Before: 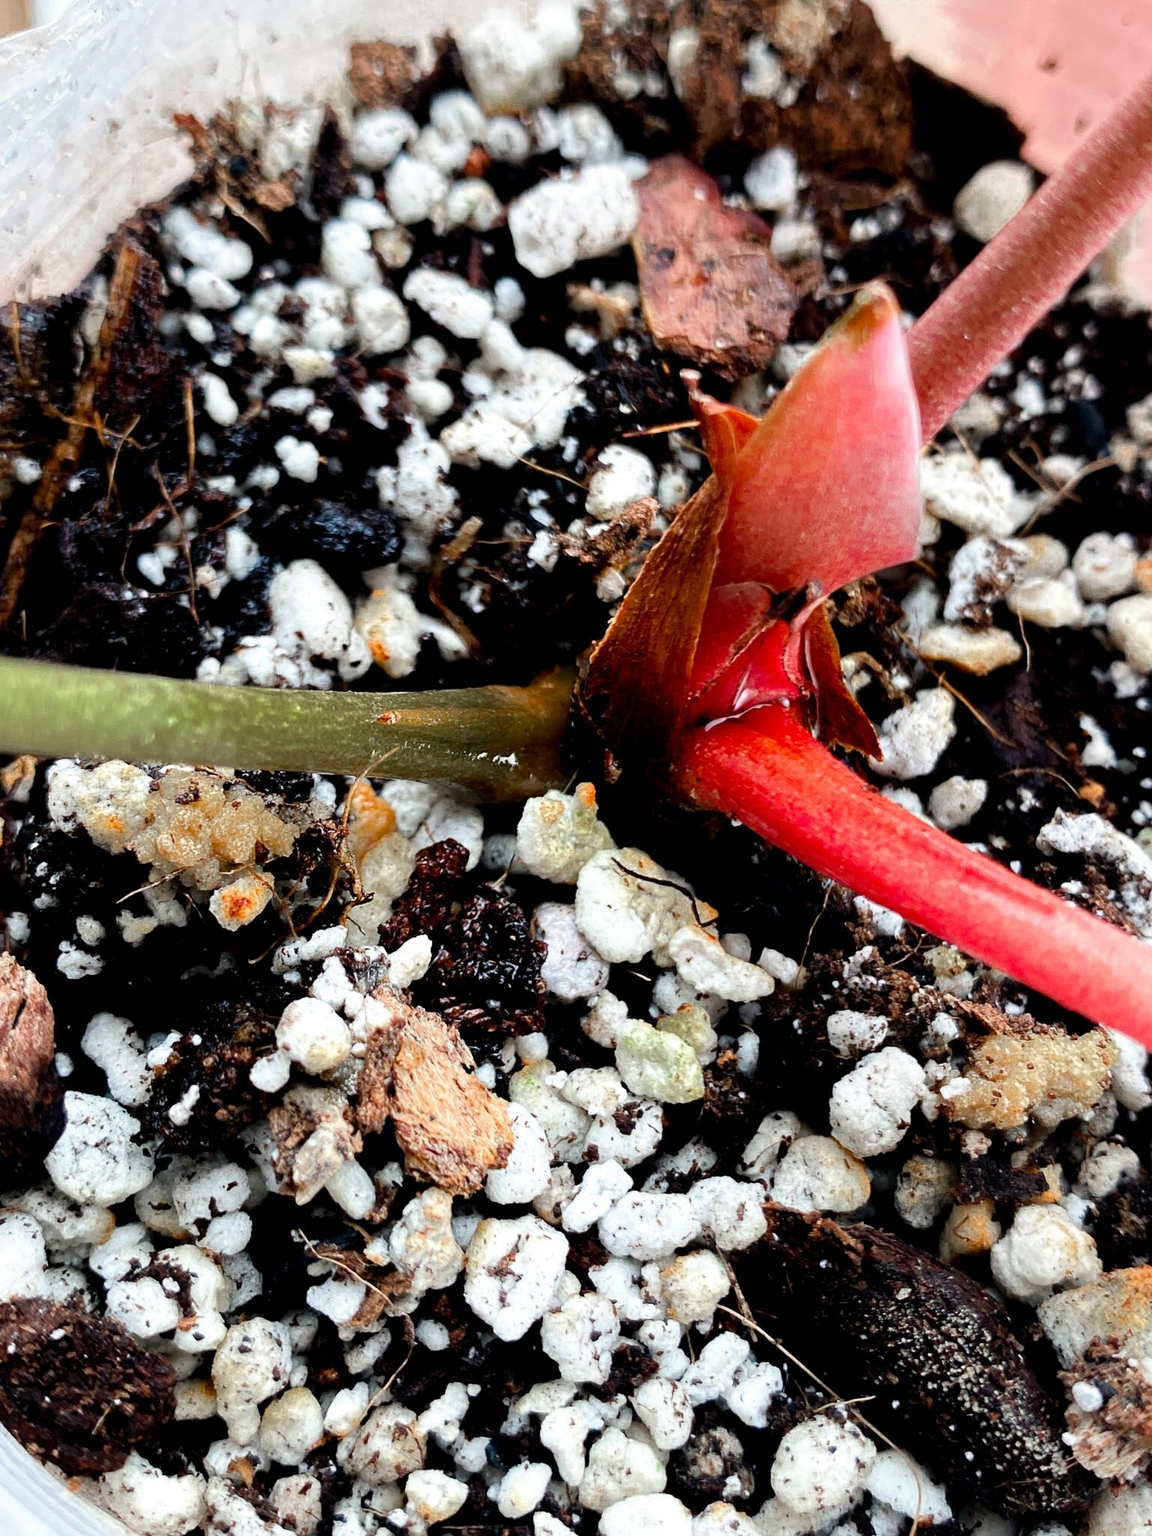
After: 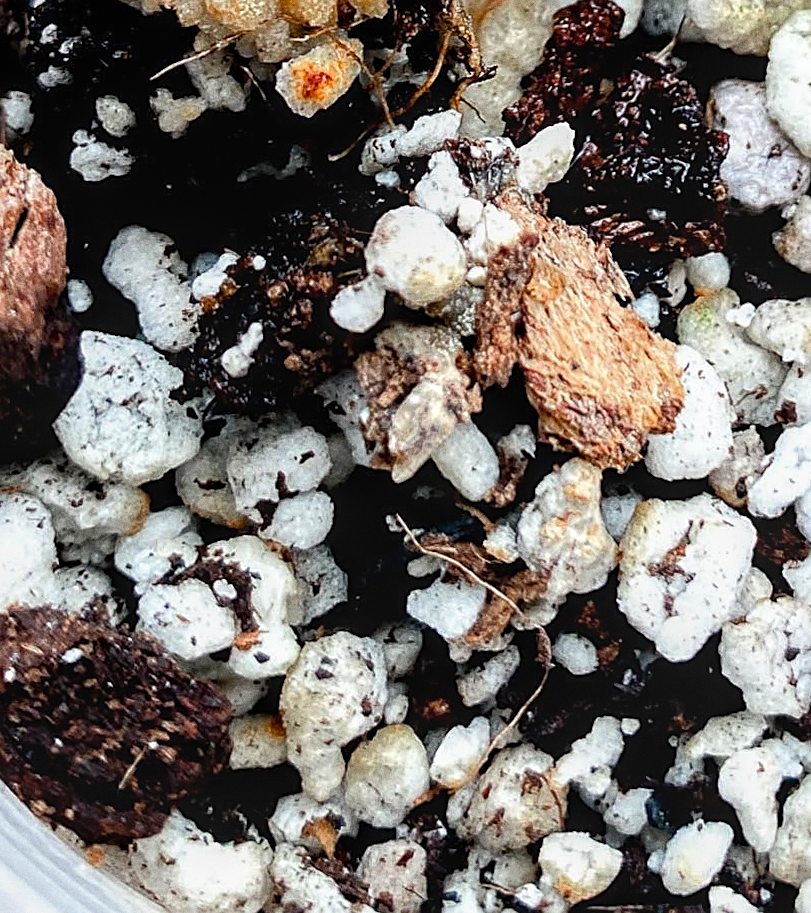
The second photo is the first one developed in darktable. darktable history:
local contrast: on, module defaults
tone equalizer: on, module defaults
crop and rotate: top 54.778%, right 46.61%, bottom 0.159%
sharpen: on, module defaults
grain: coarseness 0.09 ISO
rotate and perspective: rotation 0.174°, lens shift (vertical) 0.013, lens shift (horizontal) 0.019, shear 0.001, automatic cropping original format, crop left 0.007, crop right 0.991, crop top 0.016, crop bottom 0.997
